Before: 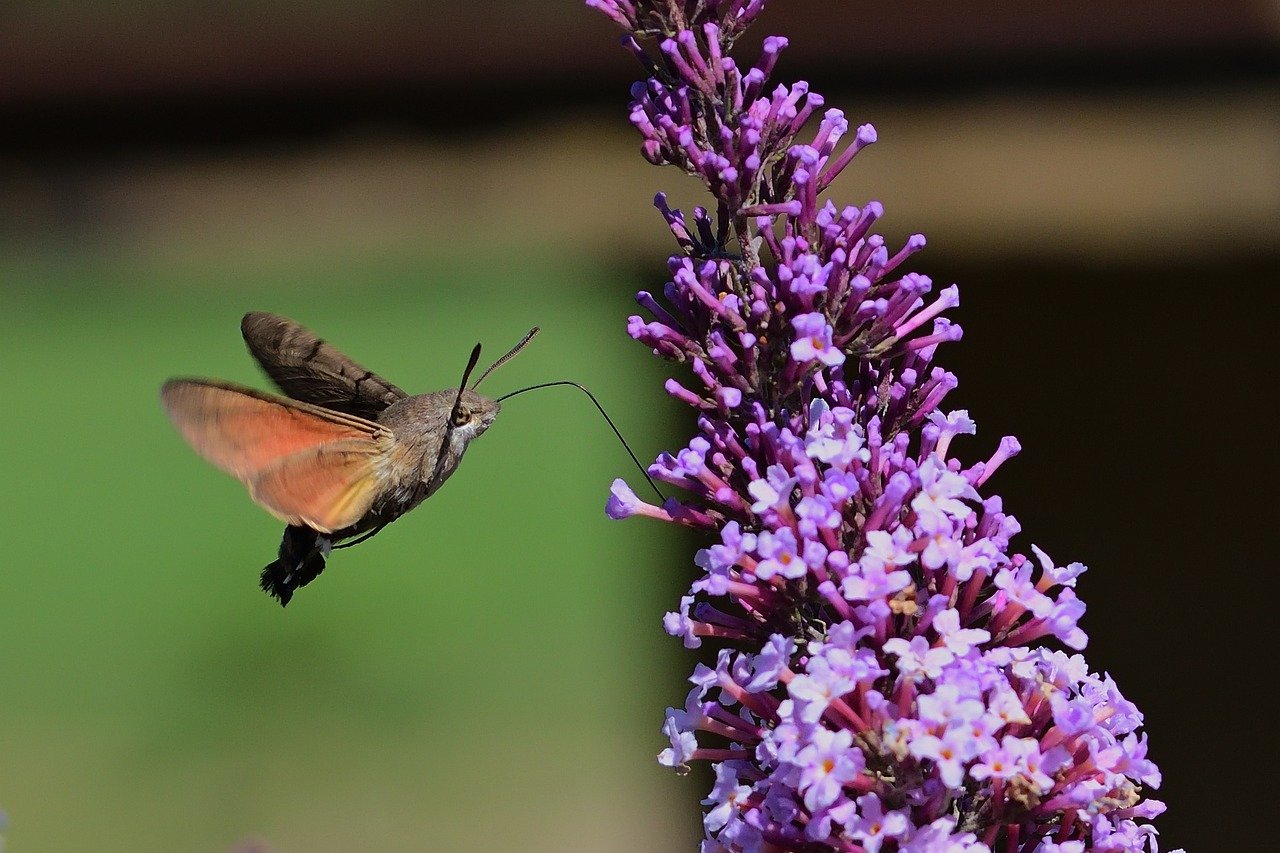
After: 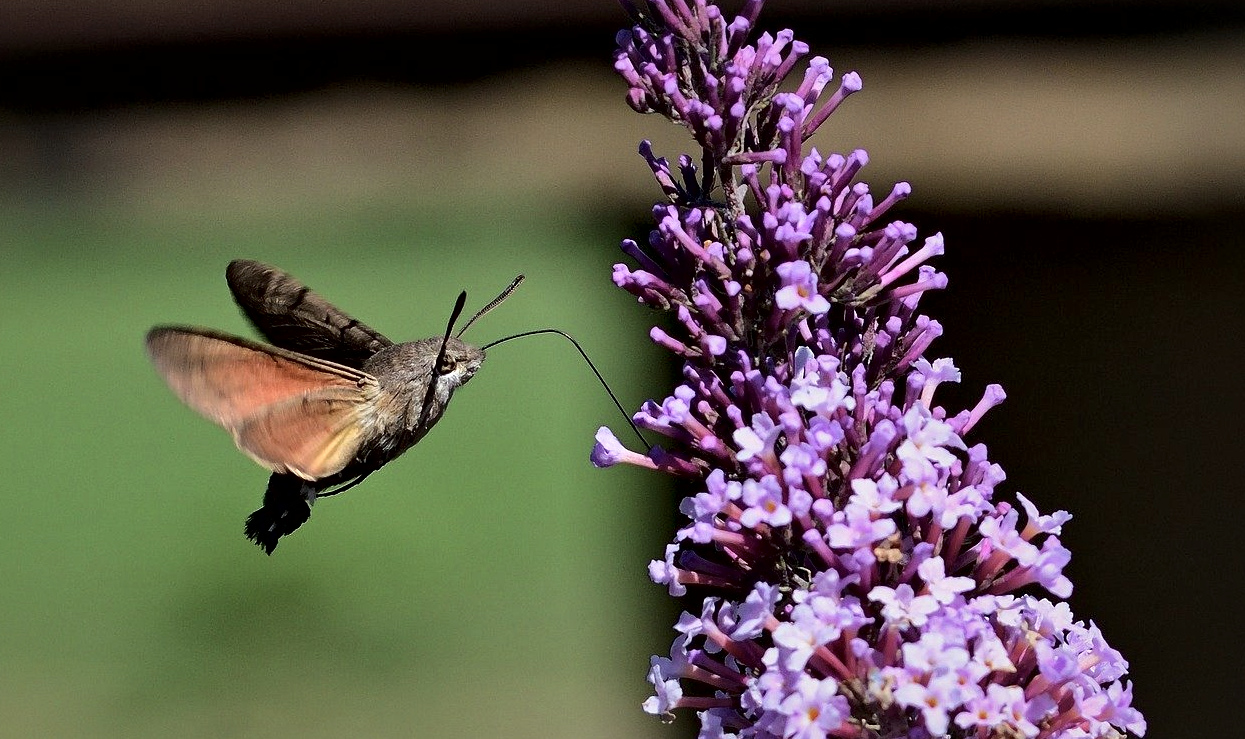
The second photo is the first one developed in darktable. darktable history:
crop: left 1.229%, top 6.173%, right 1.475%, bottom 7.113%
local contrast: mode bilateral grid, contrast 70, coarseness 74, detail 181%, midtone range 0.2
contrast brightness saturation: saturation -0.167
